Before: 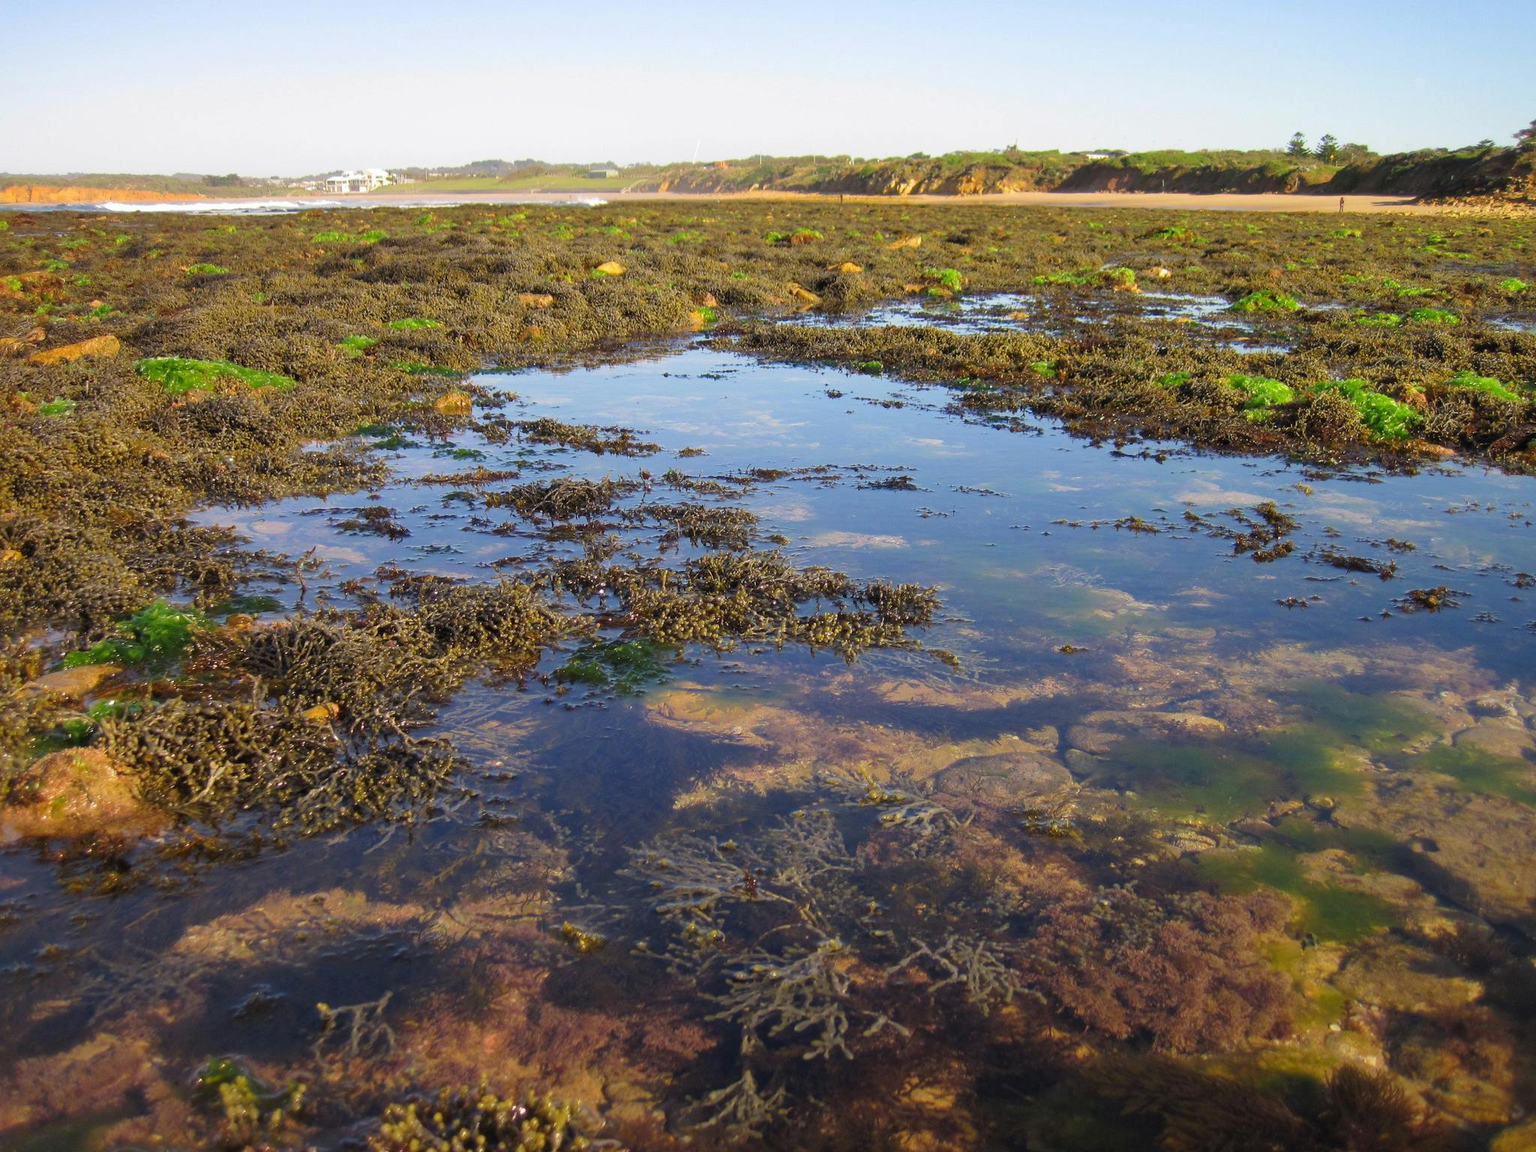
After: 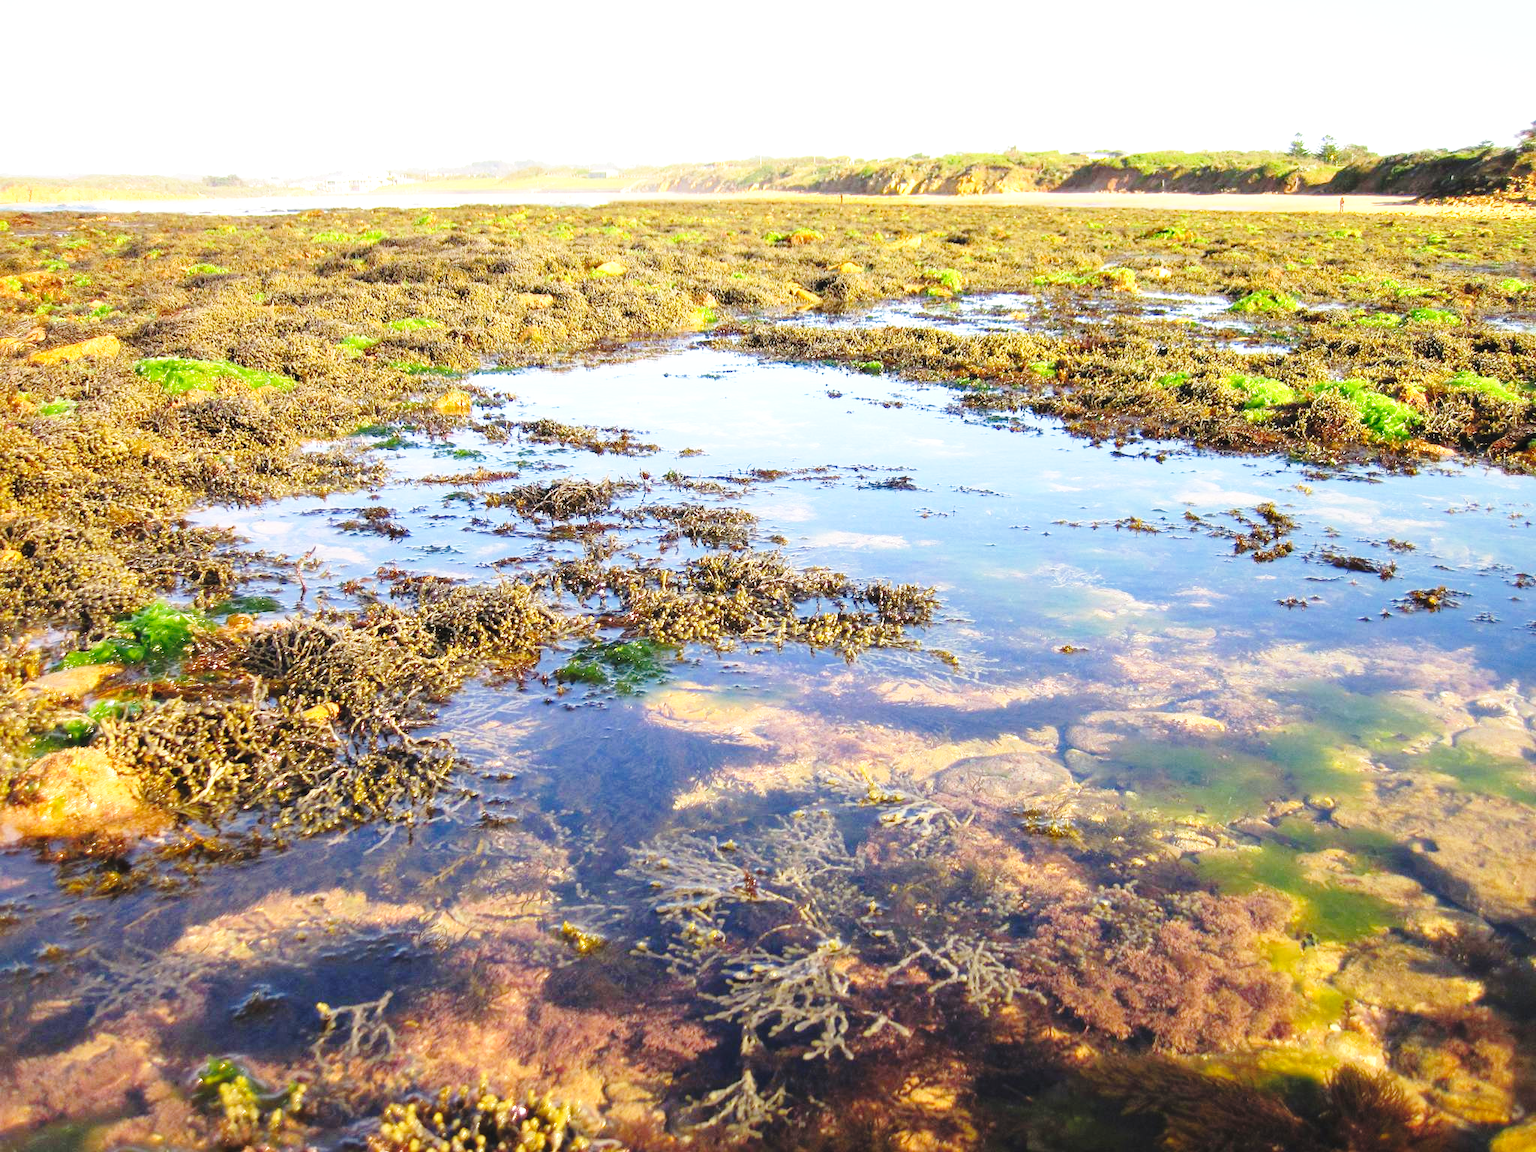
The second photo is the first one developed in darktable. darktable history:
base curve: curves: ch0 [(0, 0) (0.036, 0.037) (0.121, 0.228) (0.46, 0.76) (0.859, 0.983) (1, 1)], exposure shift 0.578, preserve colors none
exposure: black level correction 0, exposure 0.893 EV, compensate highlight preservation false
